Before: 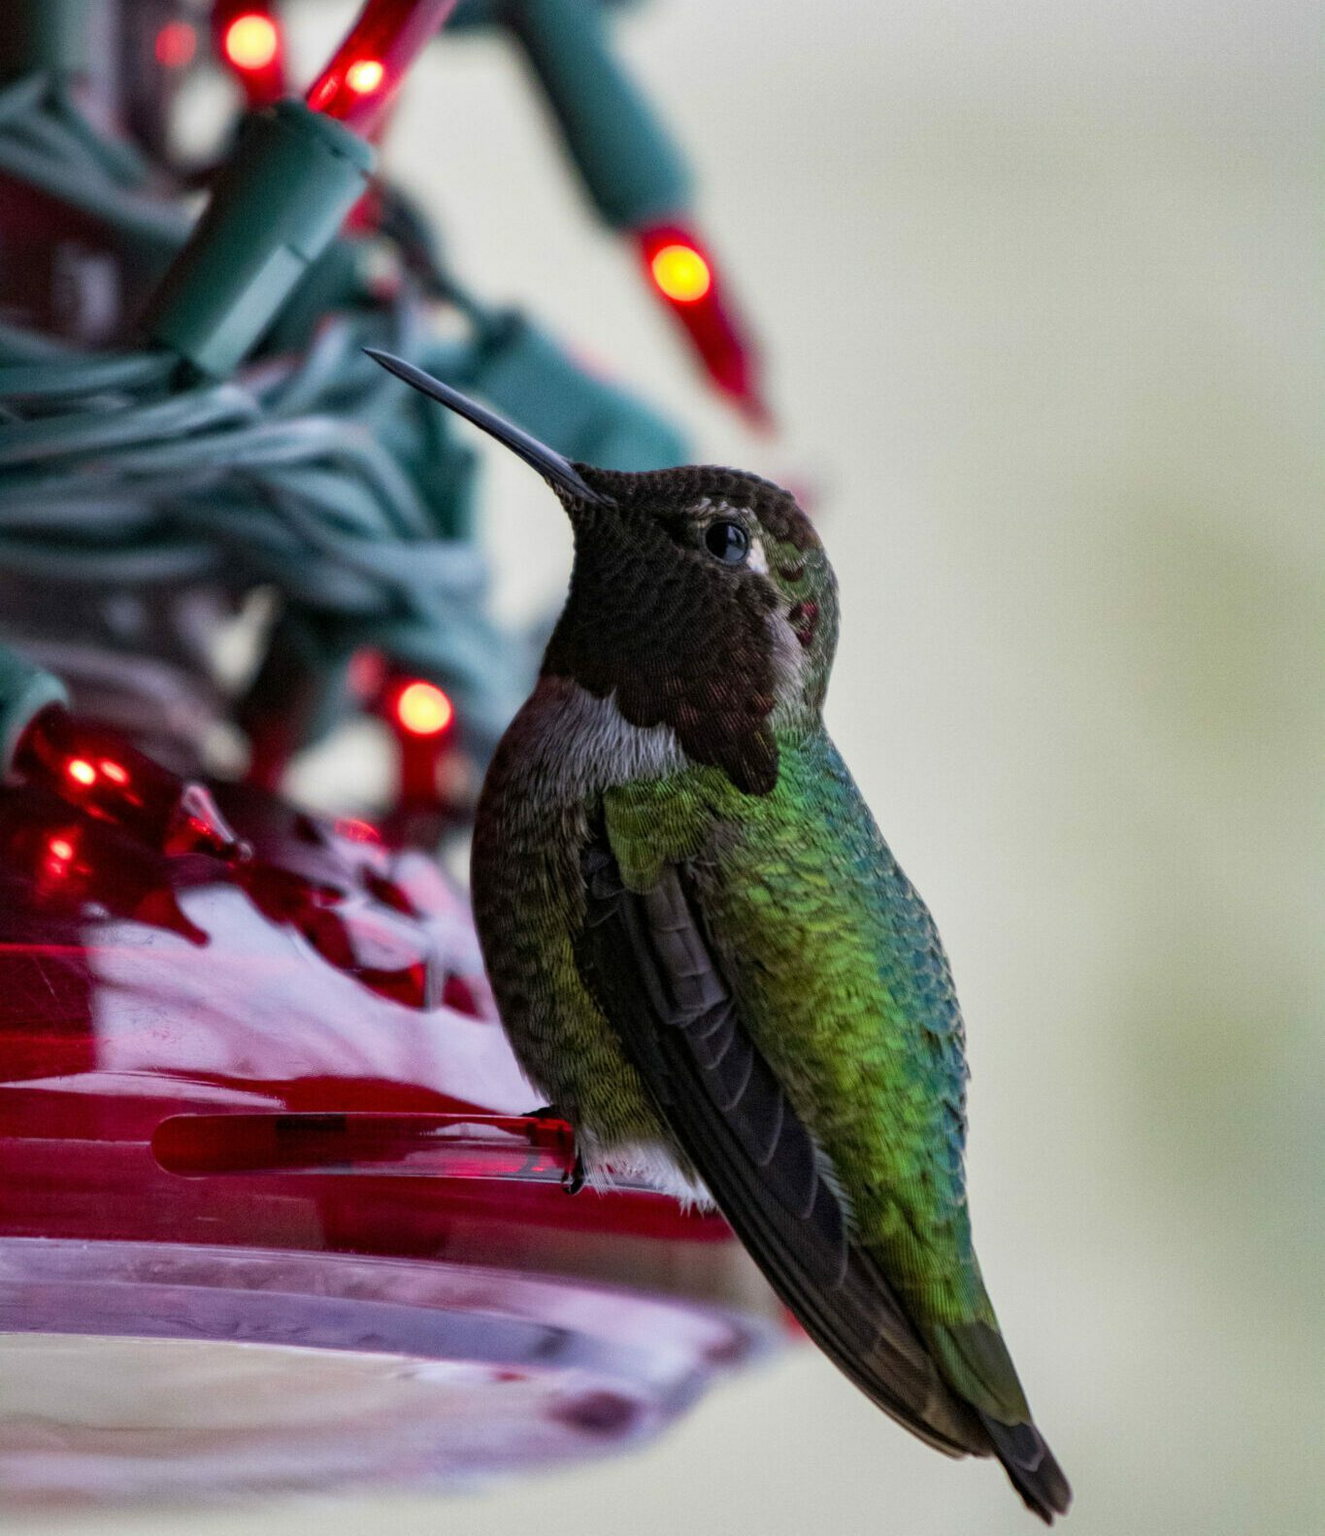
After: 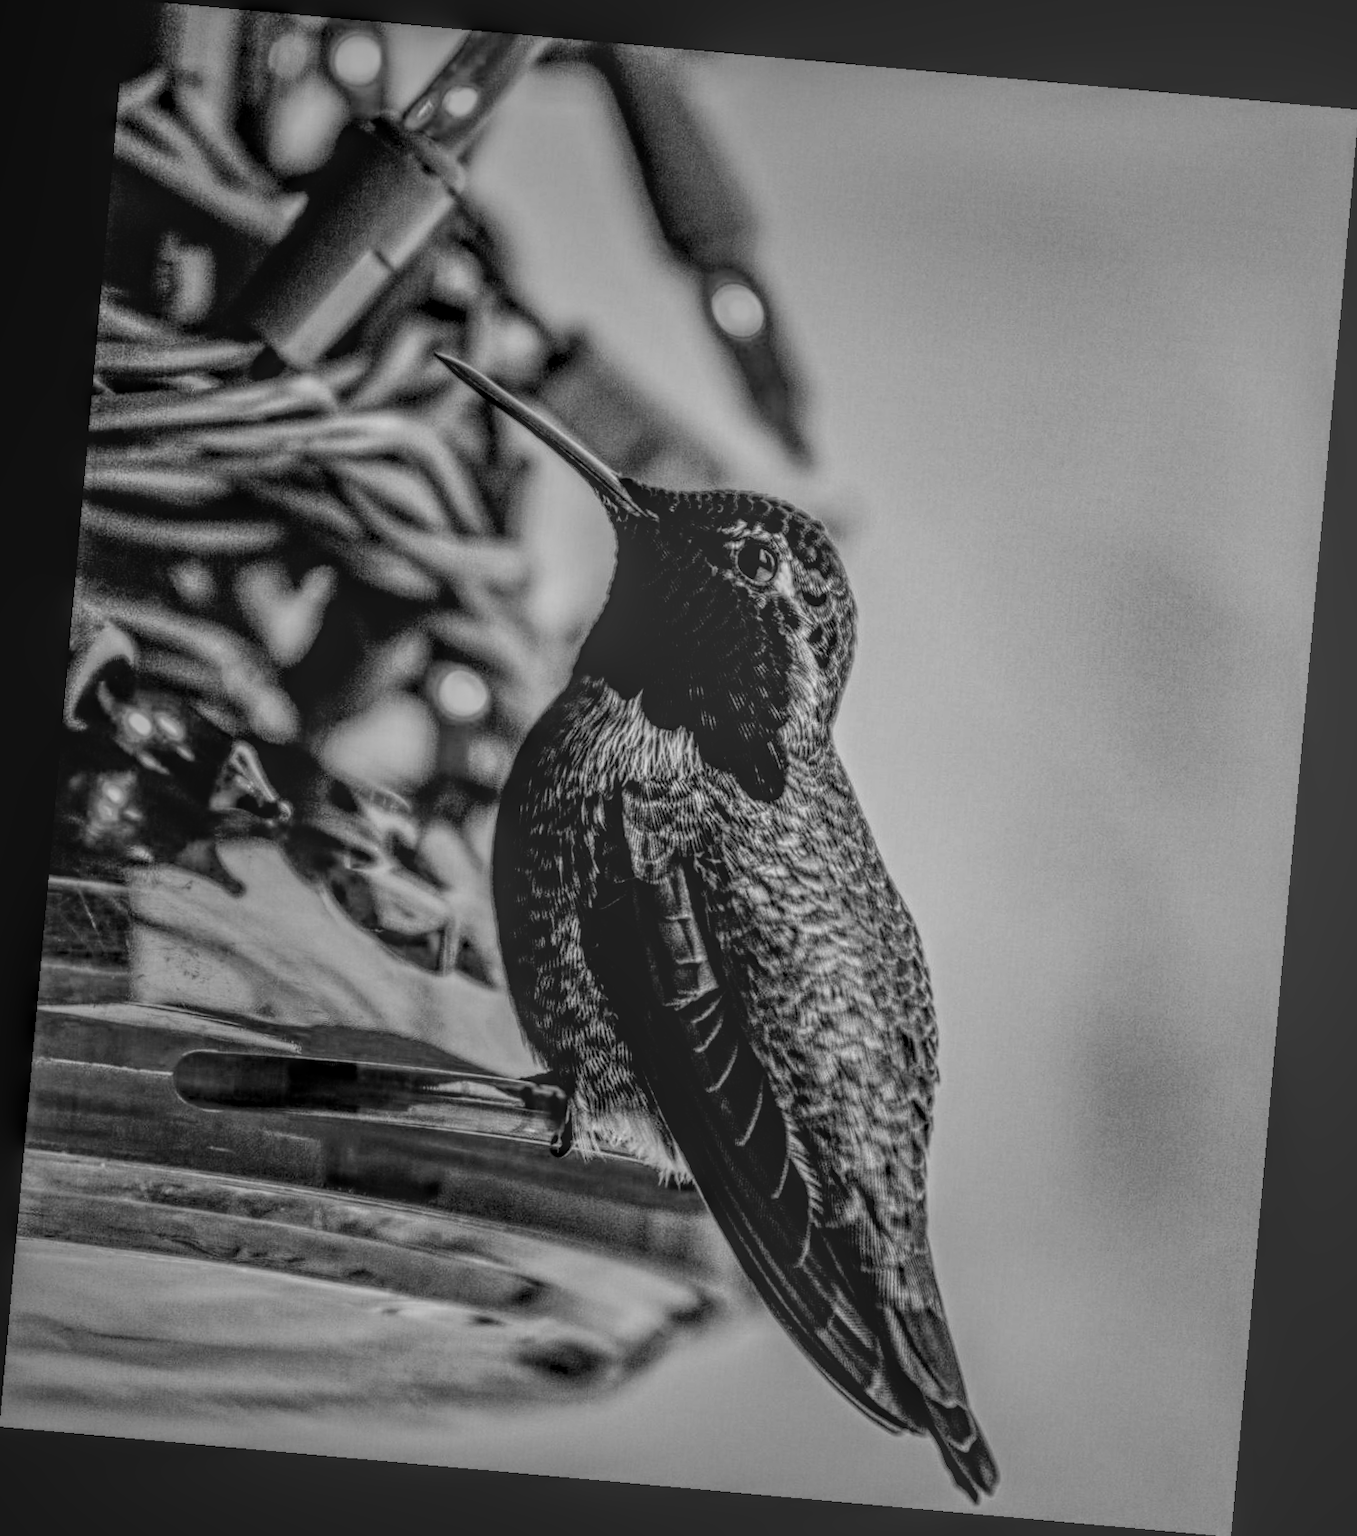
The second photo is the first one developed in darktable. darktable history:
local contrast: highlights 0%, shadows 0%, detail 200%, midtone range 0.25
color correction: saturation 1.32
monochrome: on, module defaults
exposure: black level correction 0.001, exposure 0.5 EV, compensate exposure bias true, compensate highlight preservation false
shadows and highlights: low approximation 0.01, soften with gaussian
filmic rgb: black relative exposure -5 EV, white relative exposure 3.5 EV, hardness 3.19, contrast 1.3, highlights saturation mix -50%
contrast equalizer: y [[0.5, 0.5, 0.501, 0.63, 0.504, 0.5], [0.5 ×6], [0.5 ×6], [0 ×6], [0 ×6]]
rotate and perspective: rotation 5.12°, automatic cropping off
